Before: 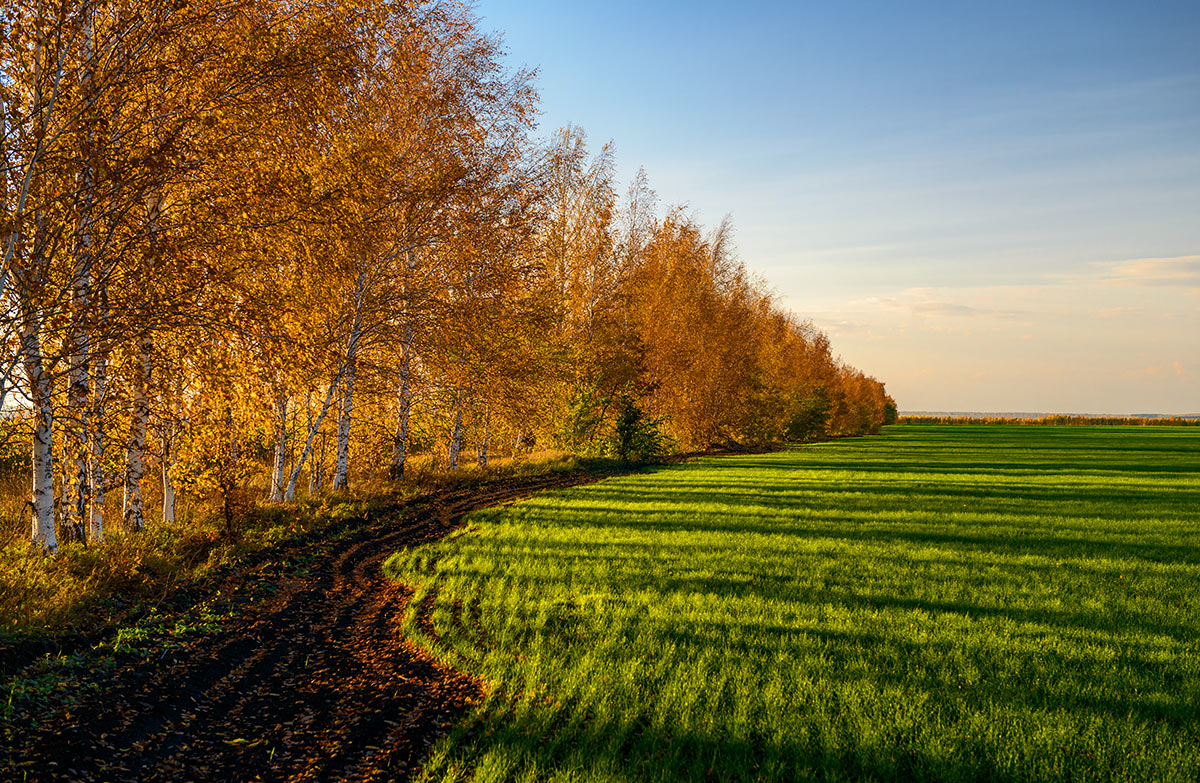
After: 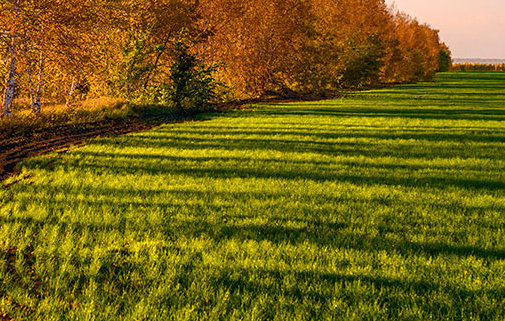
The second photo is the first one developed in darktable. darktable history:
white balance: red 1.066, blue 1.119
crop: left 37.221%, top 45.169%, right 20.63%, bottom 13.777%
